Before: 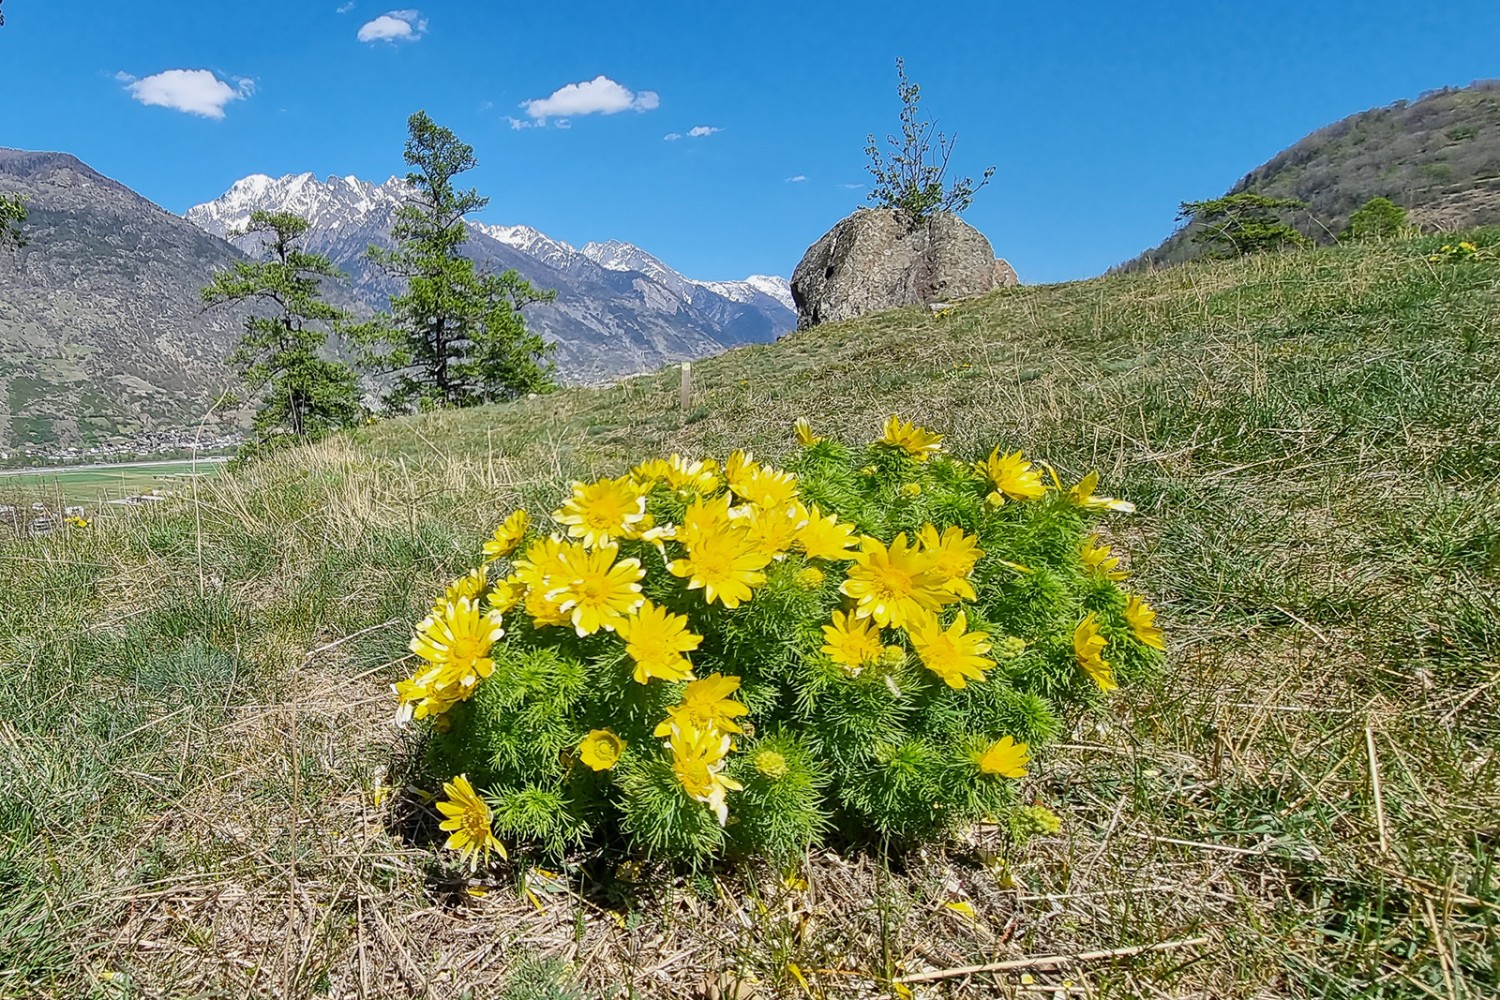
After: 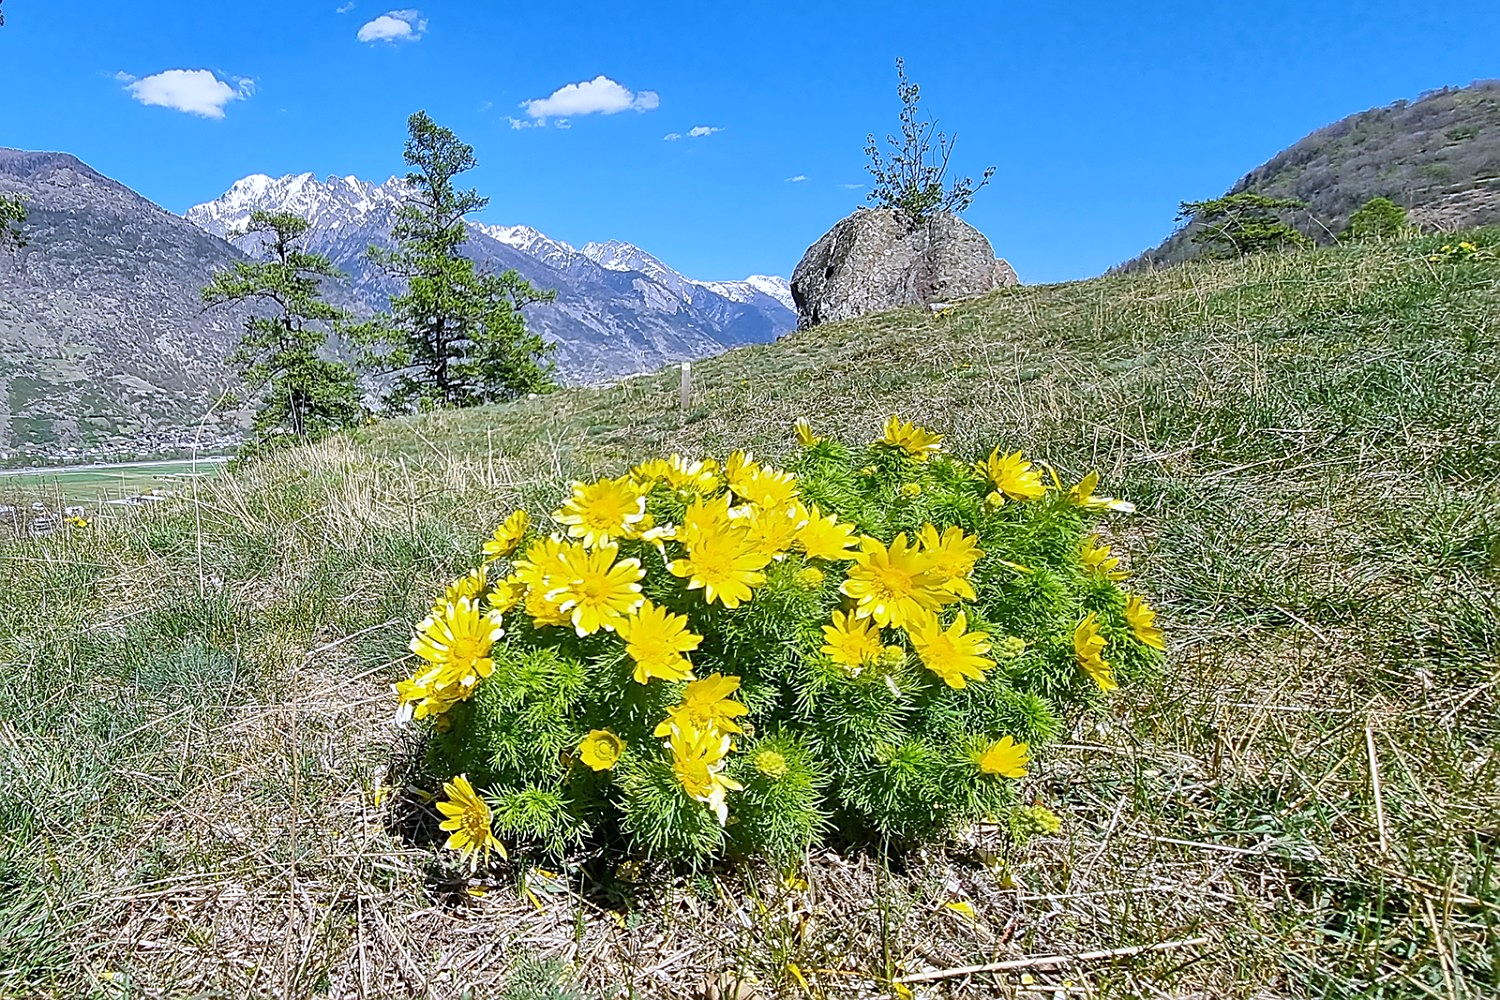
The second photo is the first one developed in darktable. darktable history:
exposure: exposure 0.2 EV, compensate highlight preservation false
white balance: red 0.967, blue 1.119, emerald 0.756
sharpen: on, module defaults
